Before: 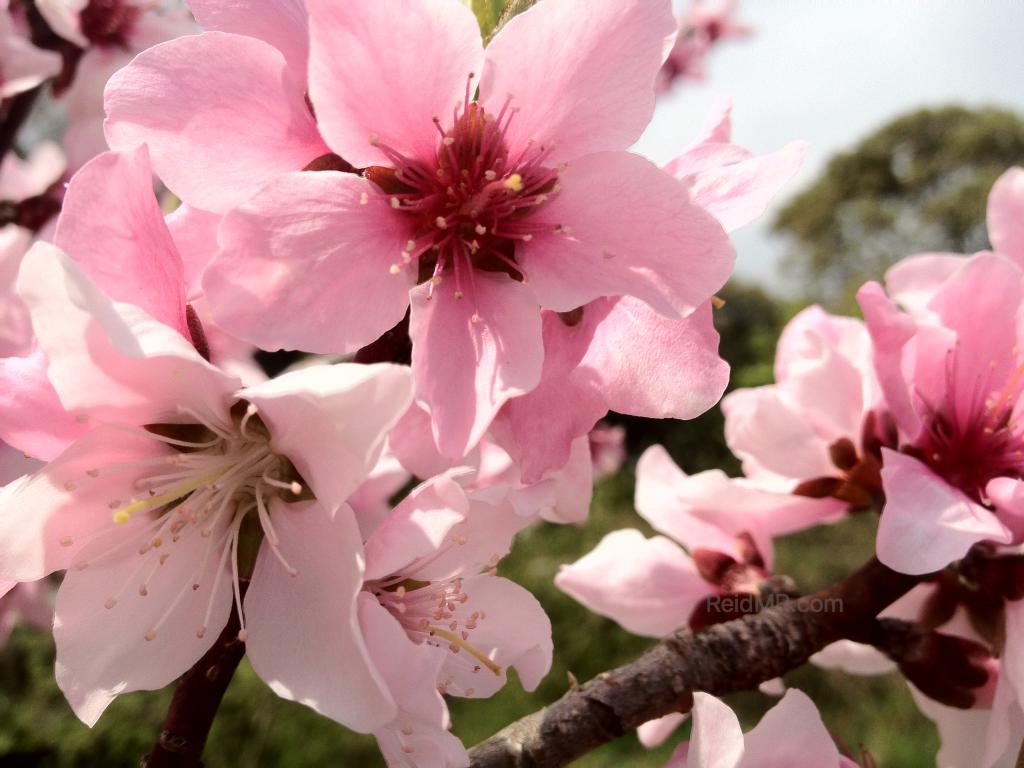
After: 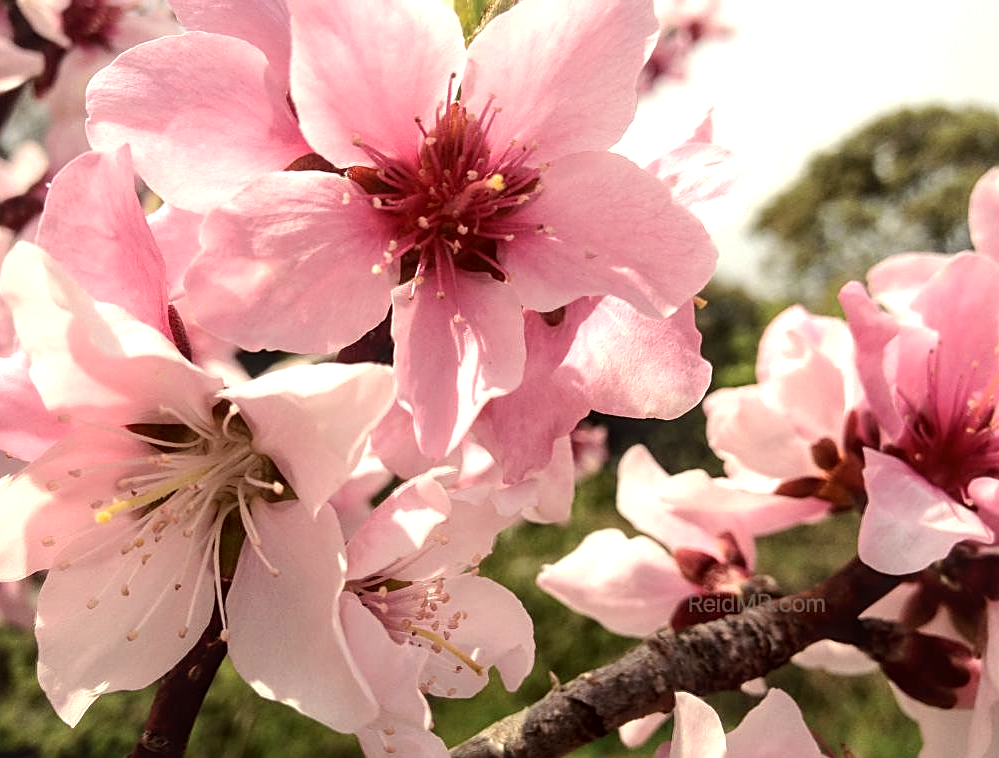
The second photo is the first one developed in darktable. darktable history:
sharpen: on, module defaults
color zones: curves: ch0 [(0.068, 0.464) (0.25, 0.5) (0.48, 0.508) (0.75, 0.536) (0.886, 0.476) (0.967, 0.456)]; ch1 [(0.066, 0.456) (0.25, 0.5) (0.616, 0.508) (0.746, 0.56) (0.934, 0.444)]
crop and rotate: left 1.774%, right 0.633%, bottom 1.28%
tone equalizer: on, module defaults
white balance: red 1.029, blue 0.92
local contrast: on, module defaults
exposure: black level correction 0, exposure 0.4 EV, compensate exposure bias true, compensate highlight preservation false
